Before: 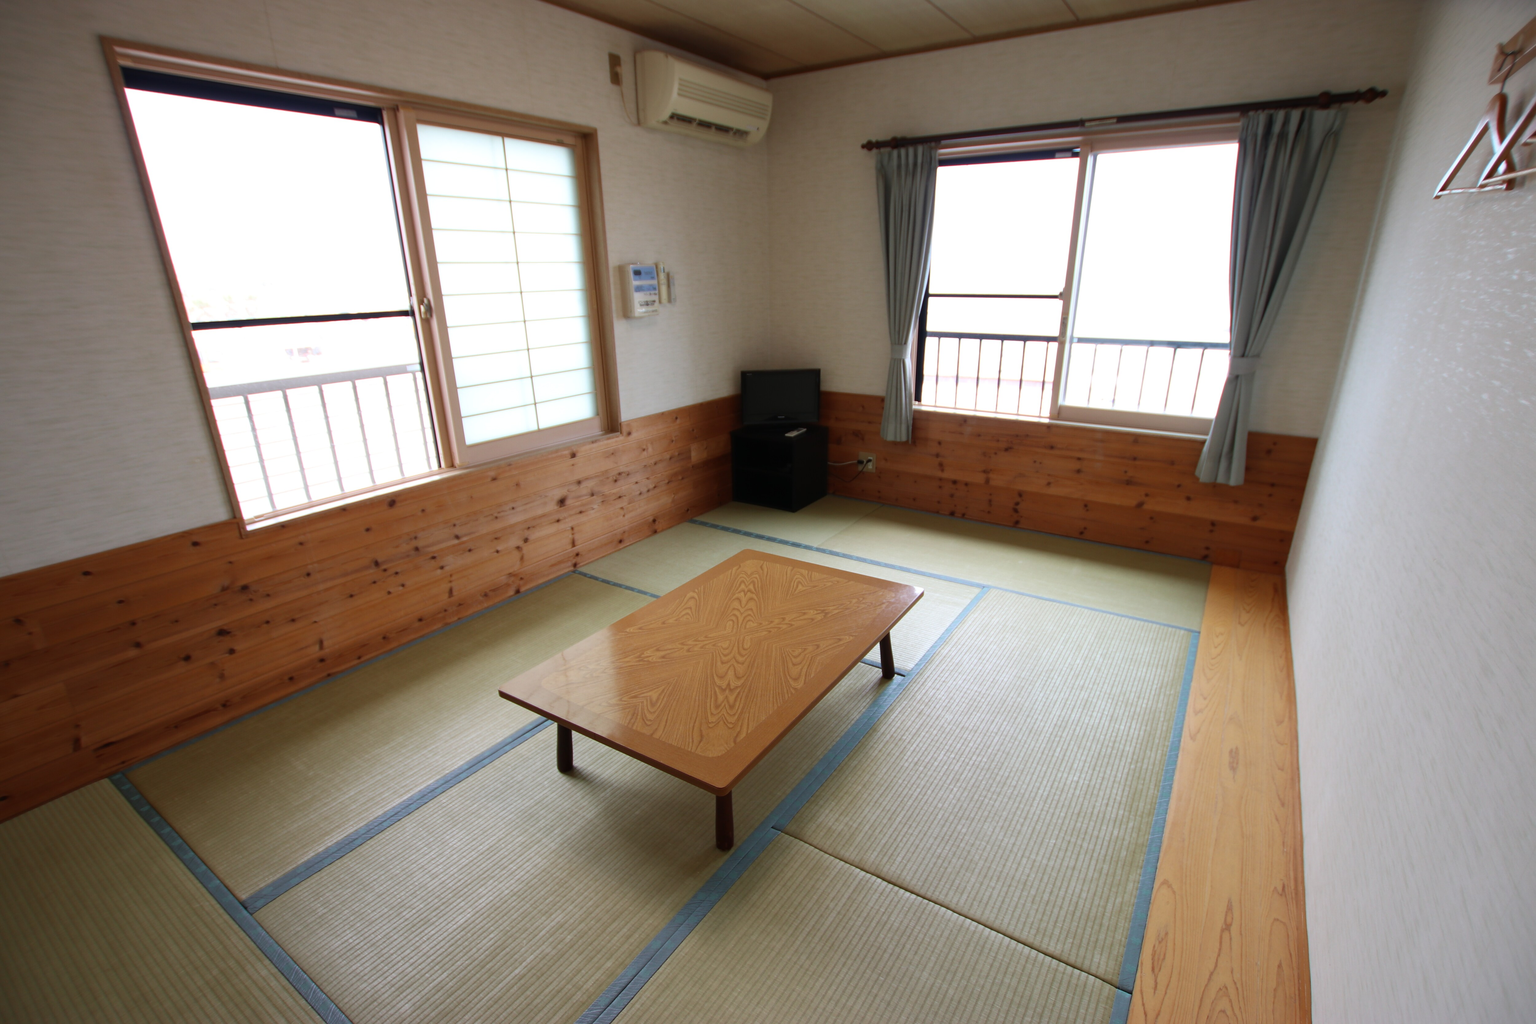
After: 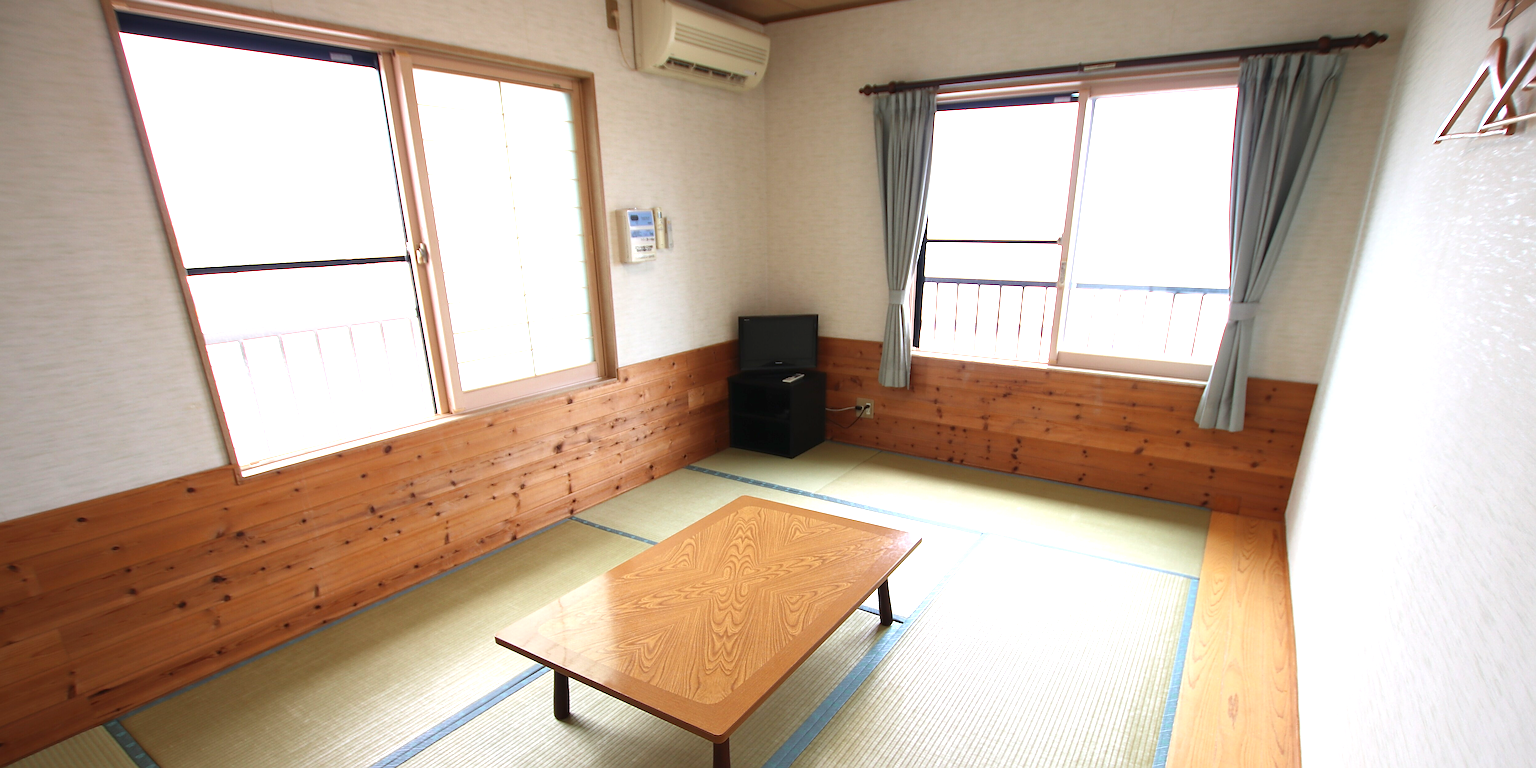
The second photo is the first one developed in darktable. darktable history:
exposure: black level correction 0, exposure 1.1 EV, compensate highlight preservation false
crop: left 0.387%, top 5.469%, bottom 19.809%
sharpen: radius 2.817, amount 0.715
